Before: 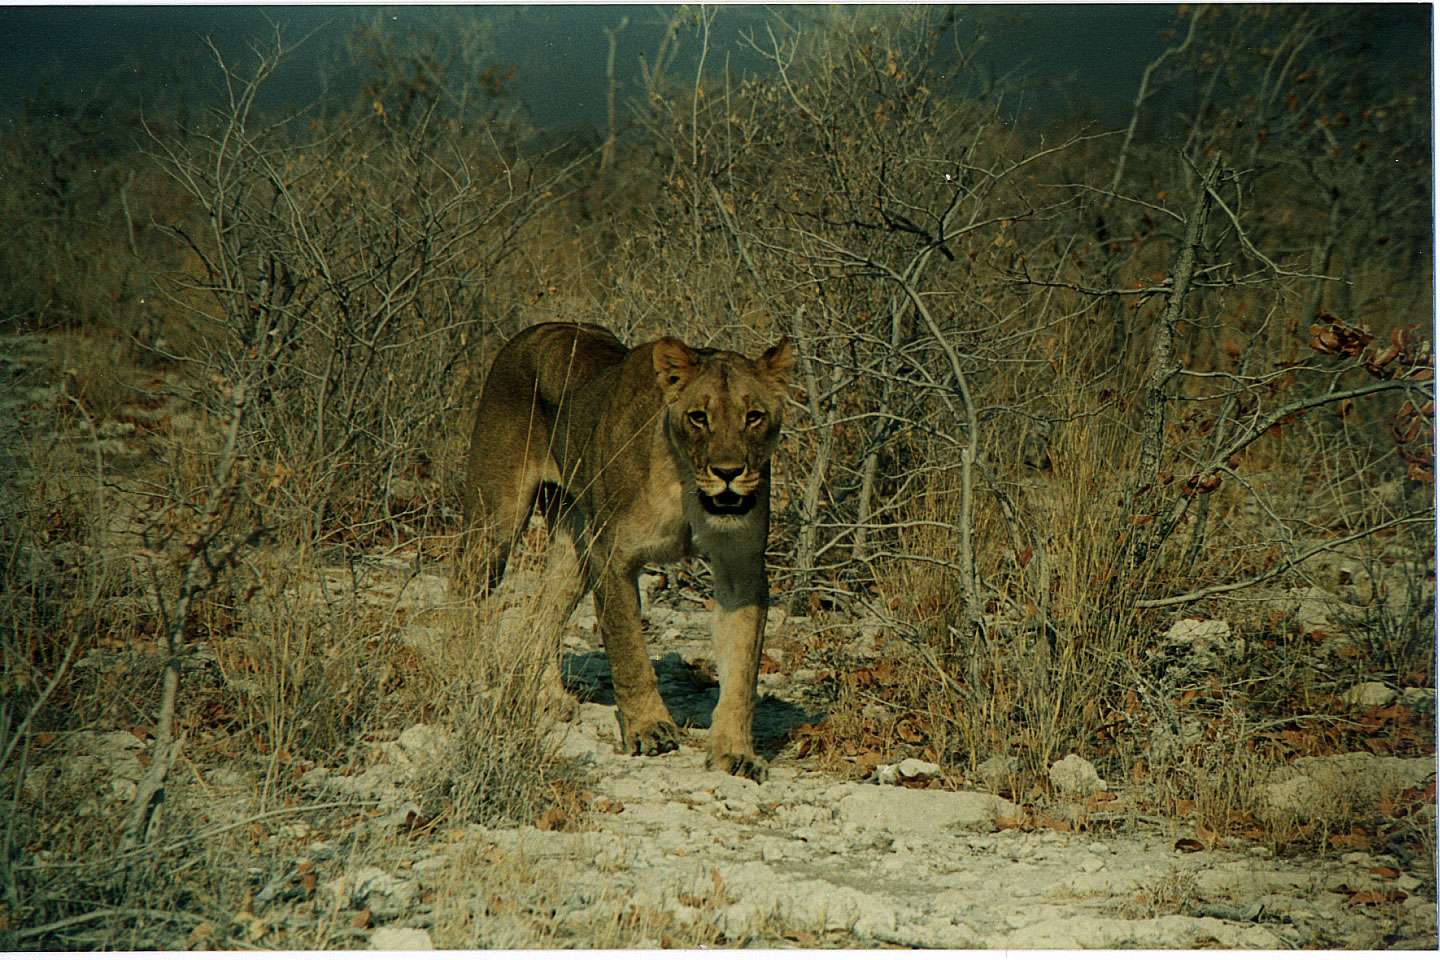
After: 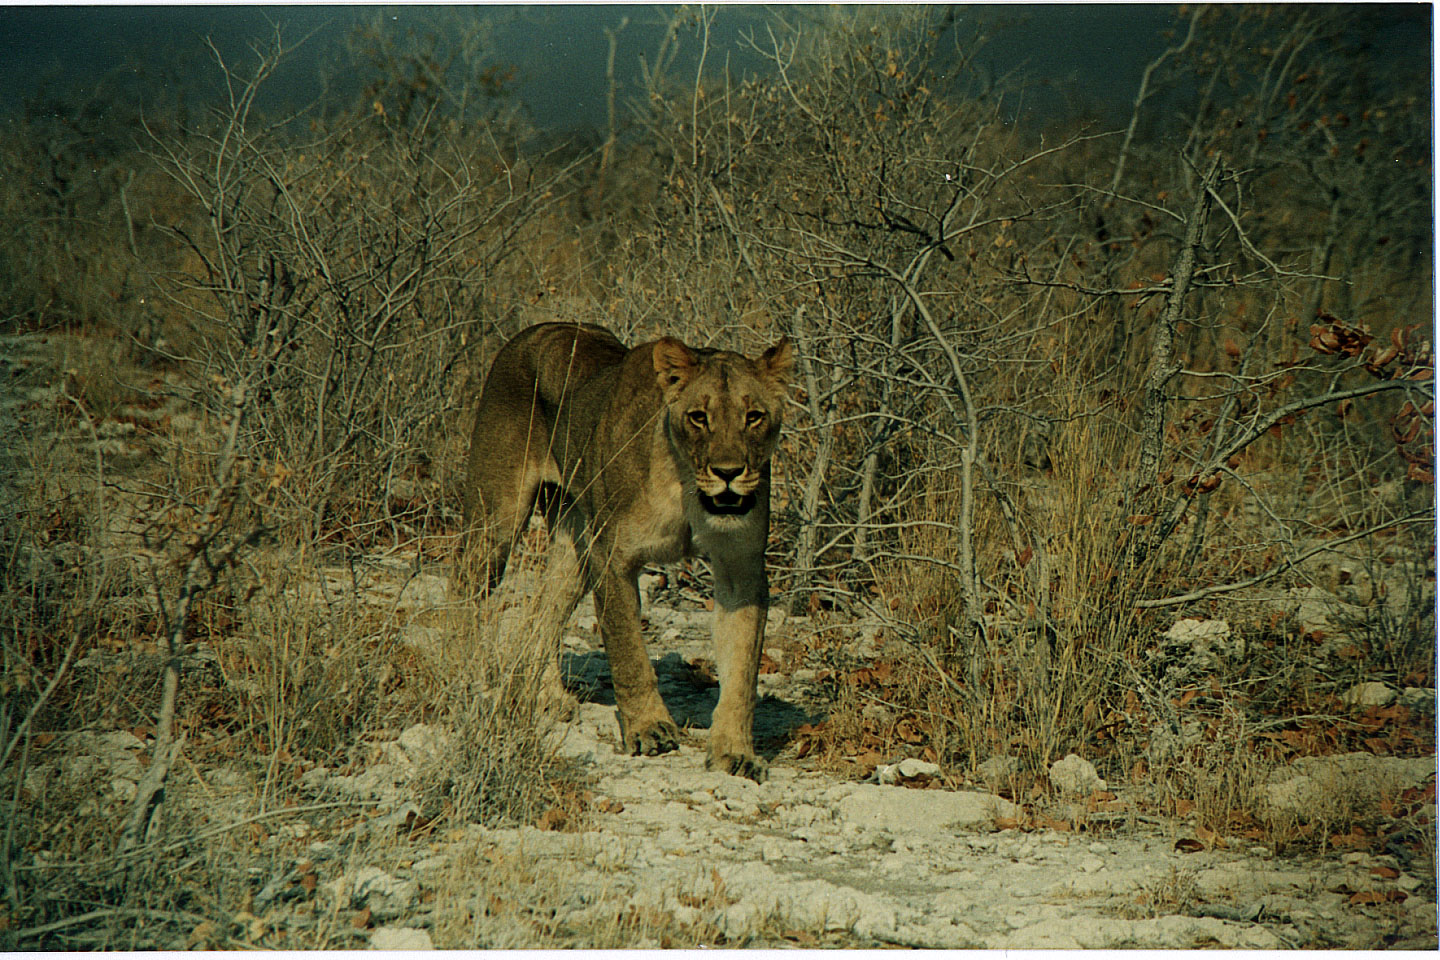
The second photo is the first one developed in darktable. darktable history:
shadows and highlights: shadows 32.03, highlights -31.39, soften with gaussian
